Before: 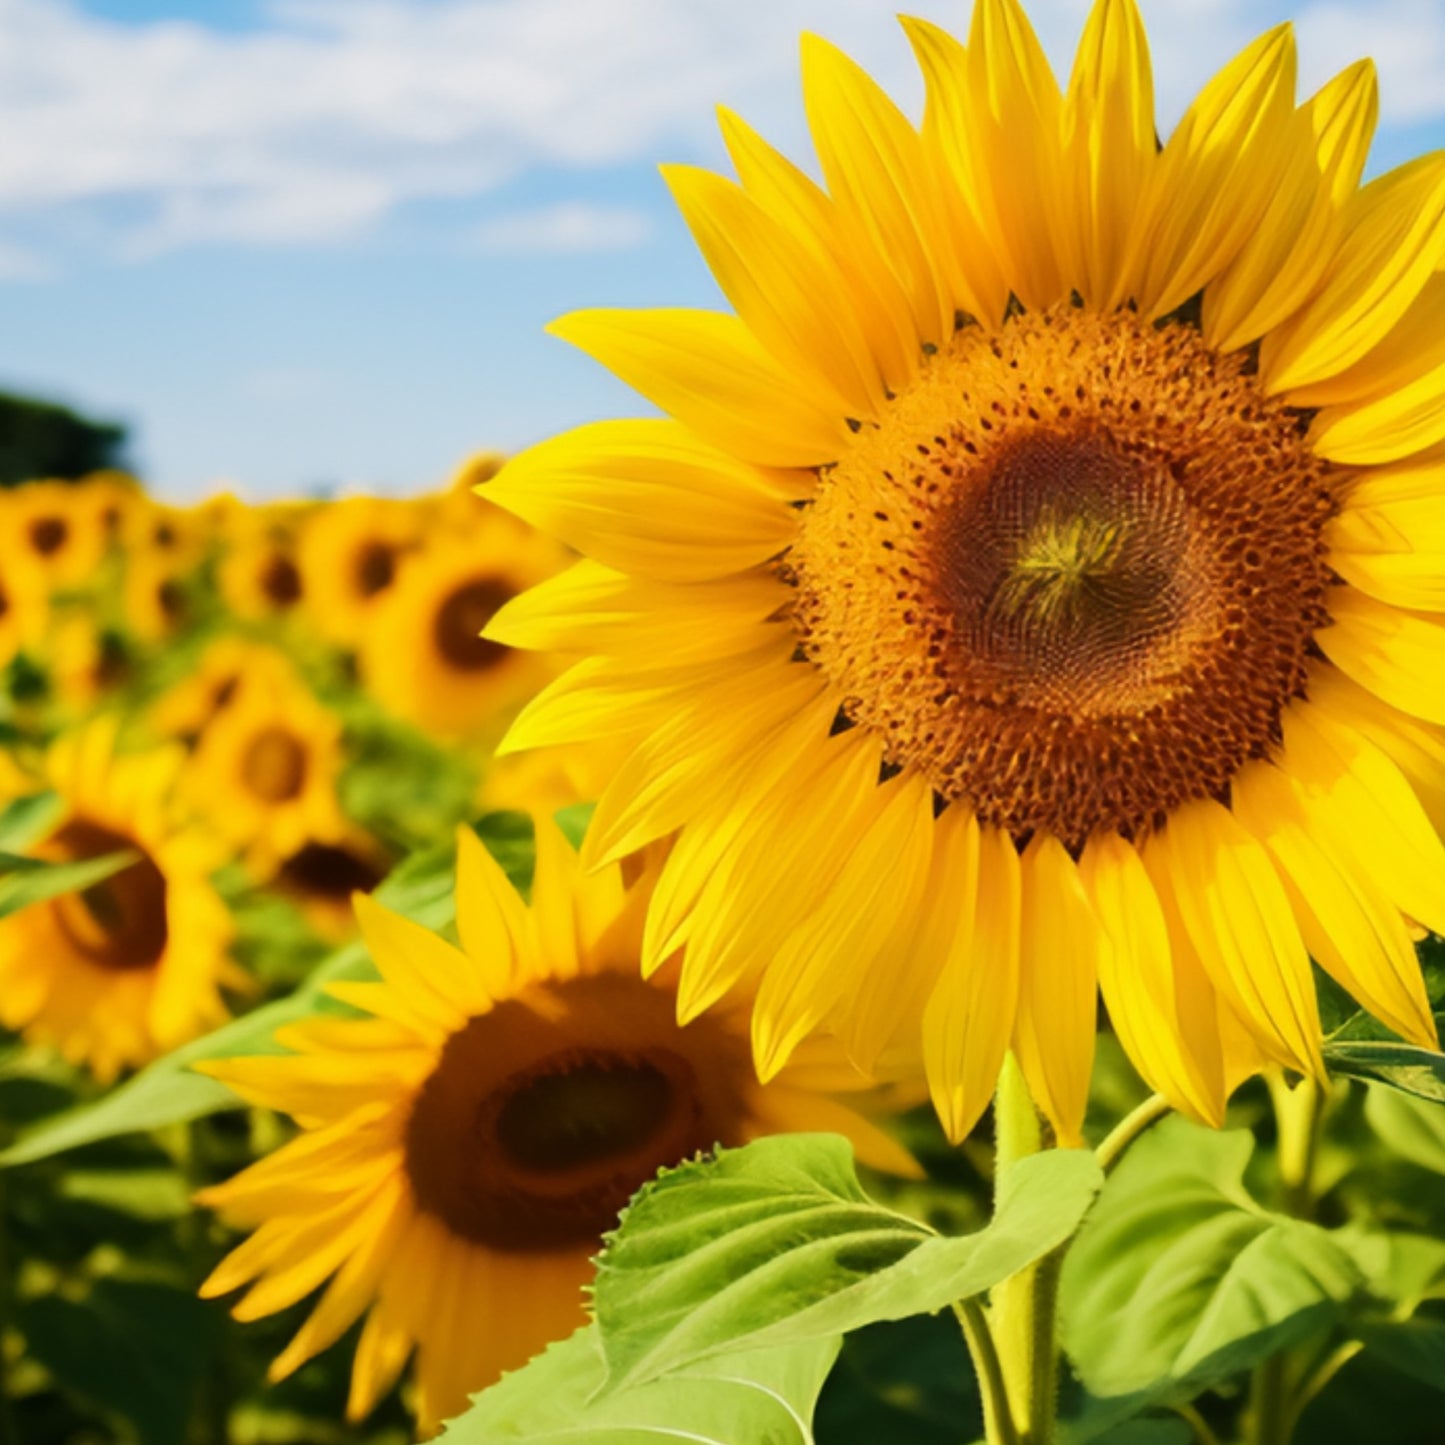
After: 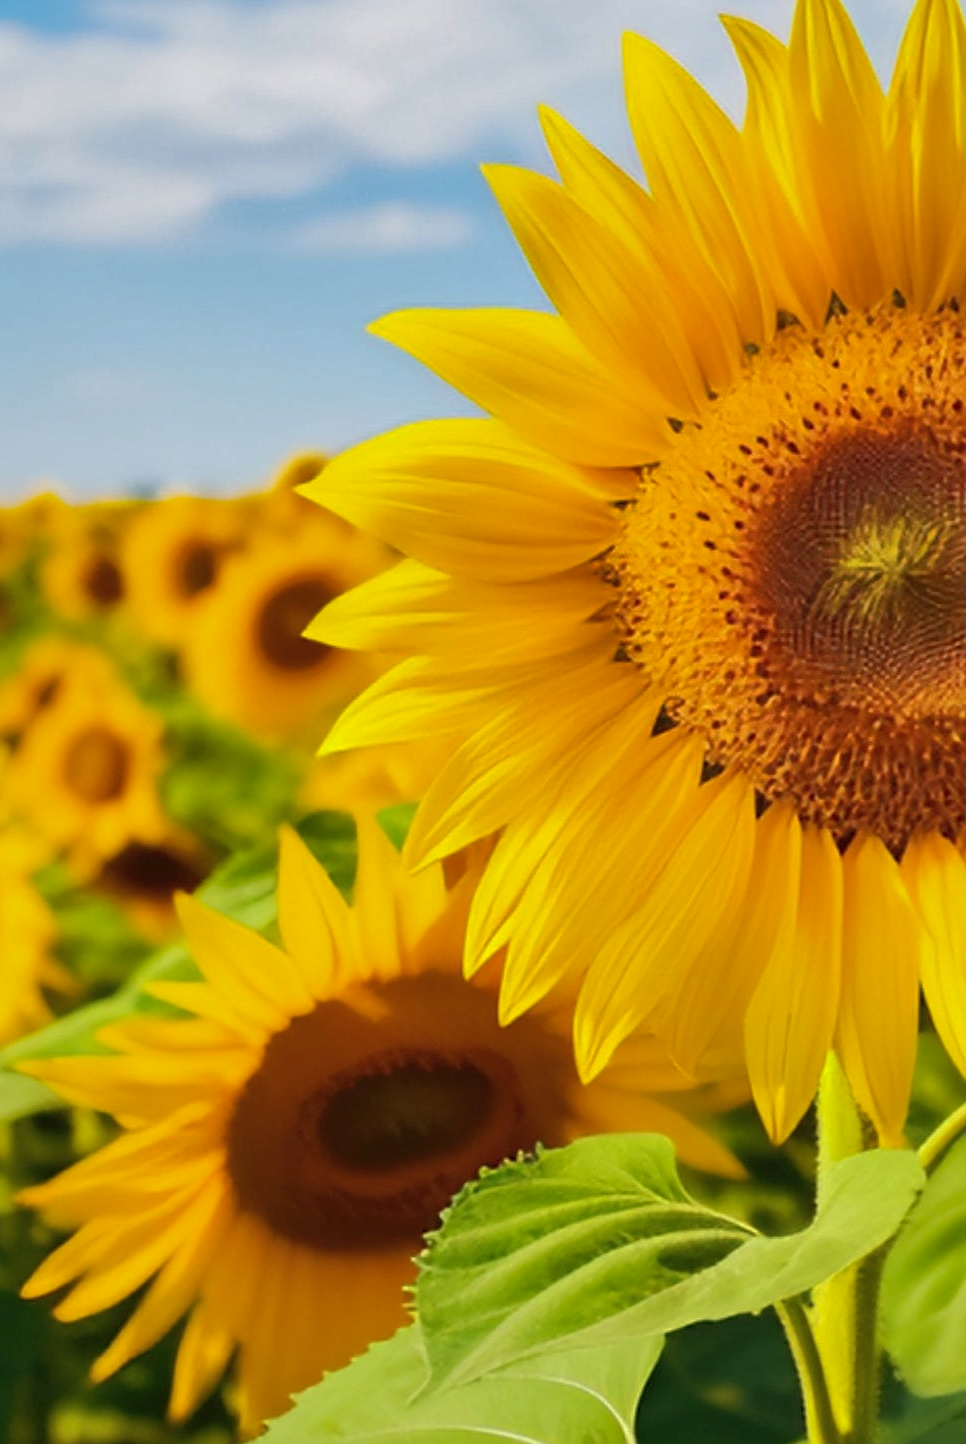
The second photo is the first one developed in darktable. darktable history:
shadows and highlights: on, module defaults
sharpen: on, module defaults
crop and rotate: left 12.344%, right 20.784%
